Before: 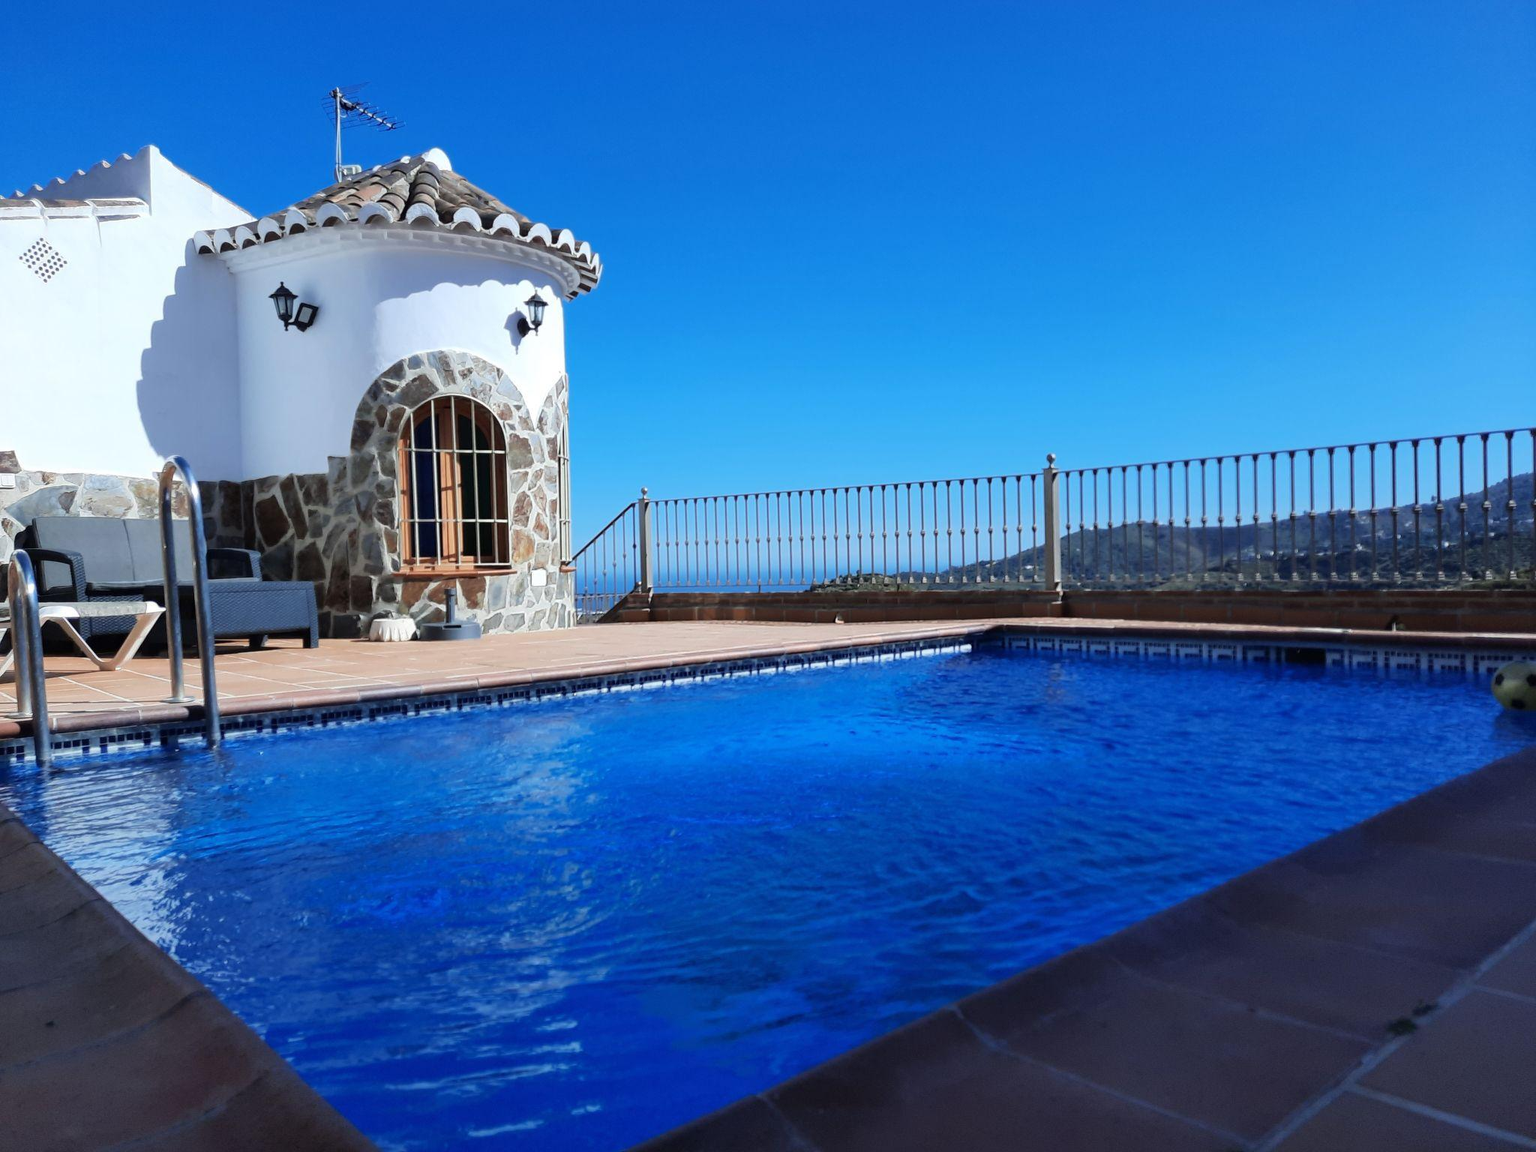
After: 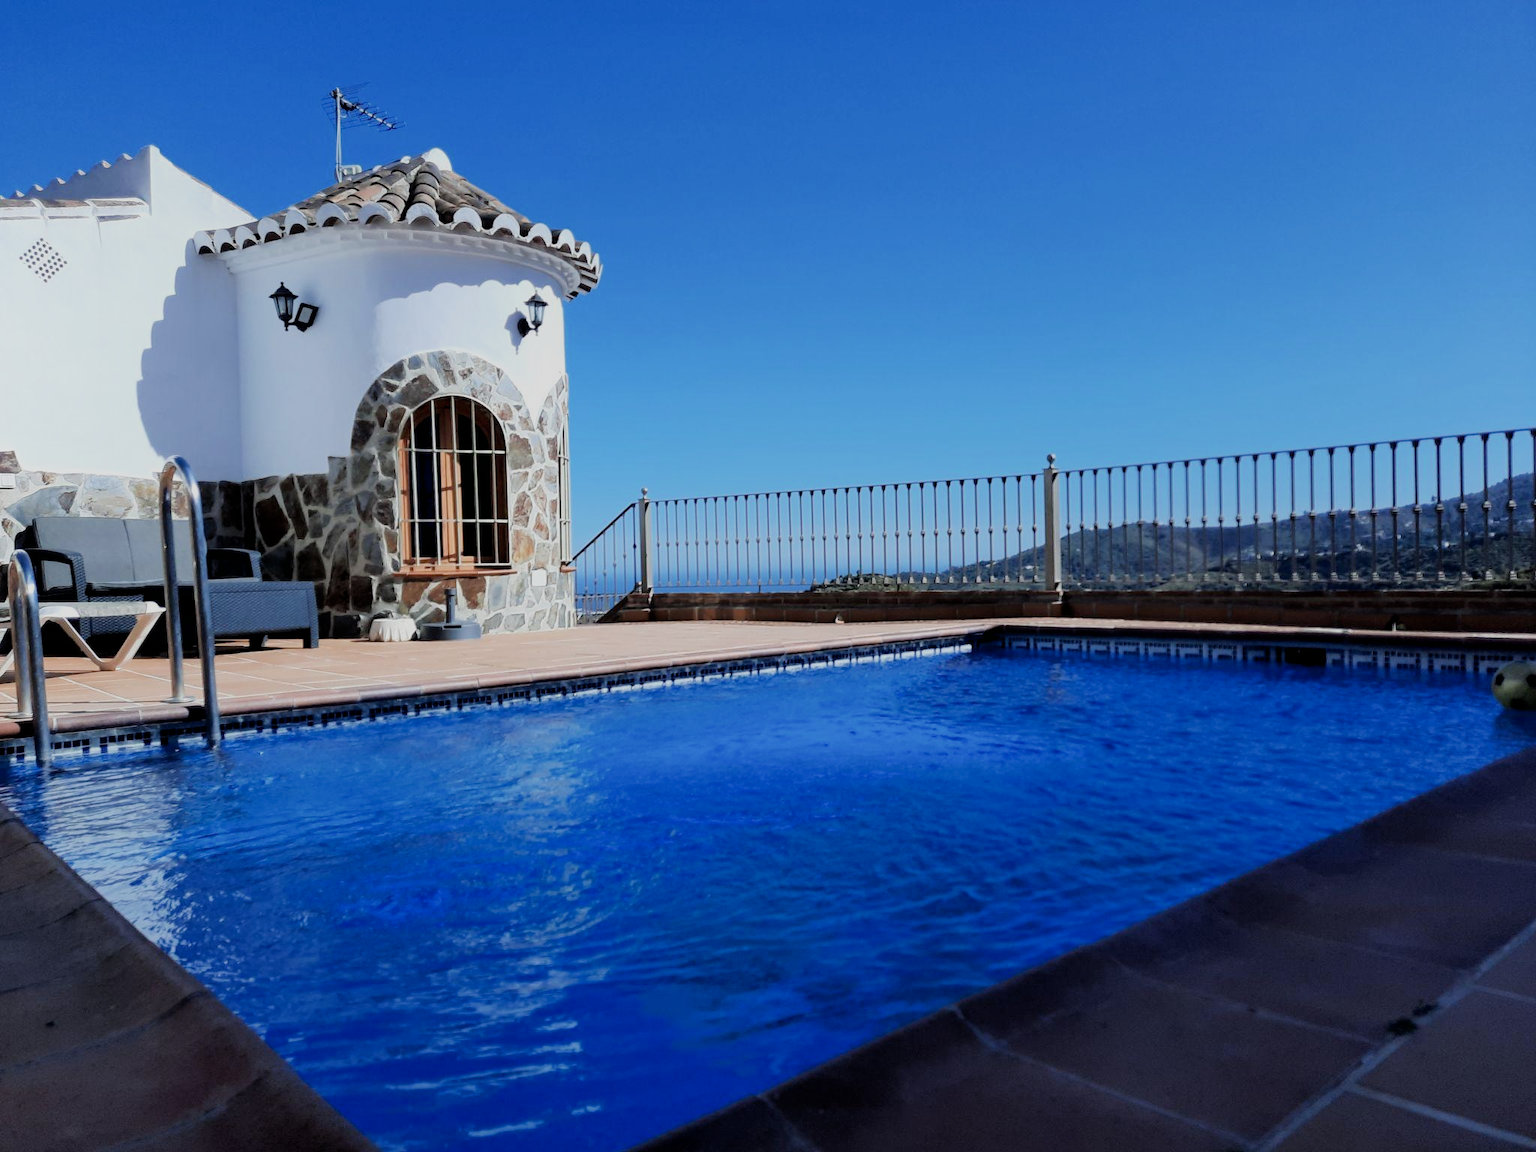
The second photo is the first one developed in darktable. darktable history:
shadows and highlights: shadows 0, highlights 40
exposure: black level correction 0.005, exposure 0.014 EV, compensate highlight preservation false
filmic rgb: black relative exposure -7.65 EV, white relative exposure 4.56 EV, hardness 3.61
